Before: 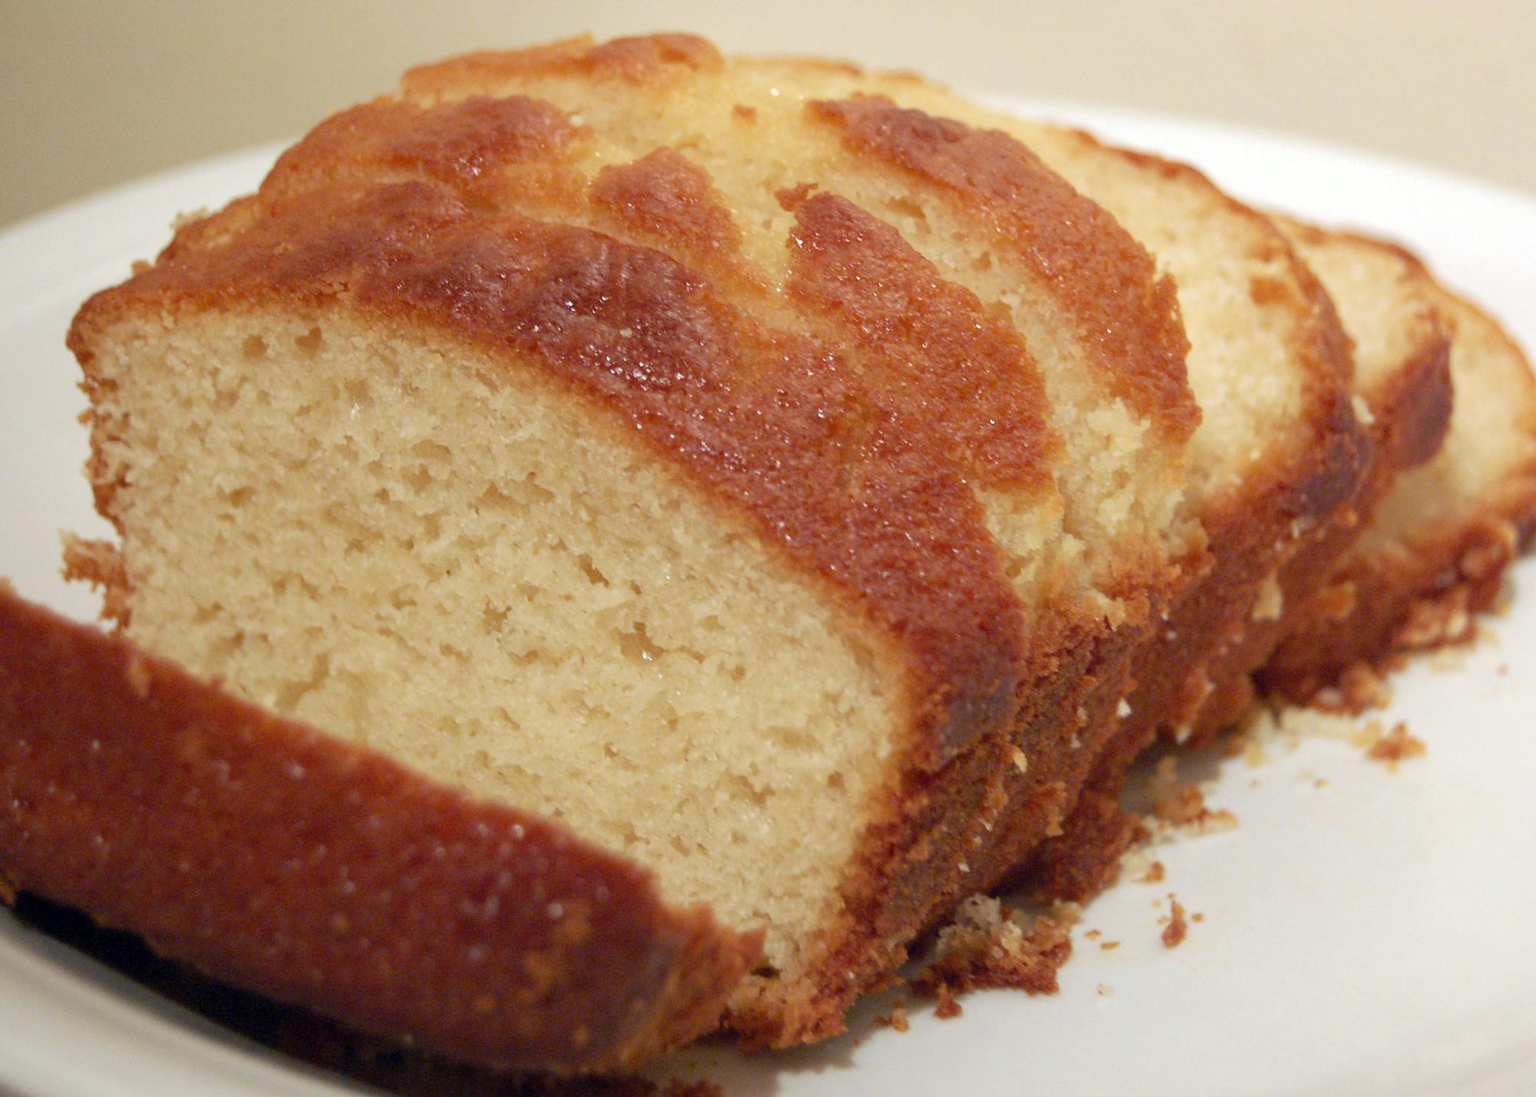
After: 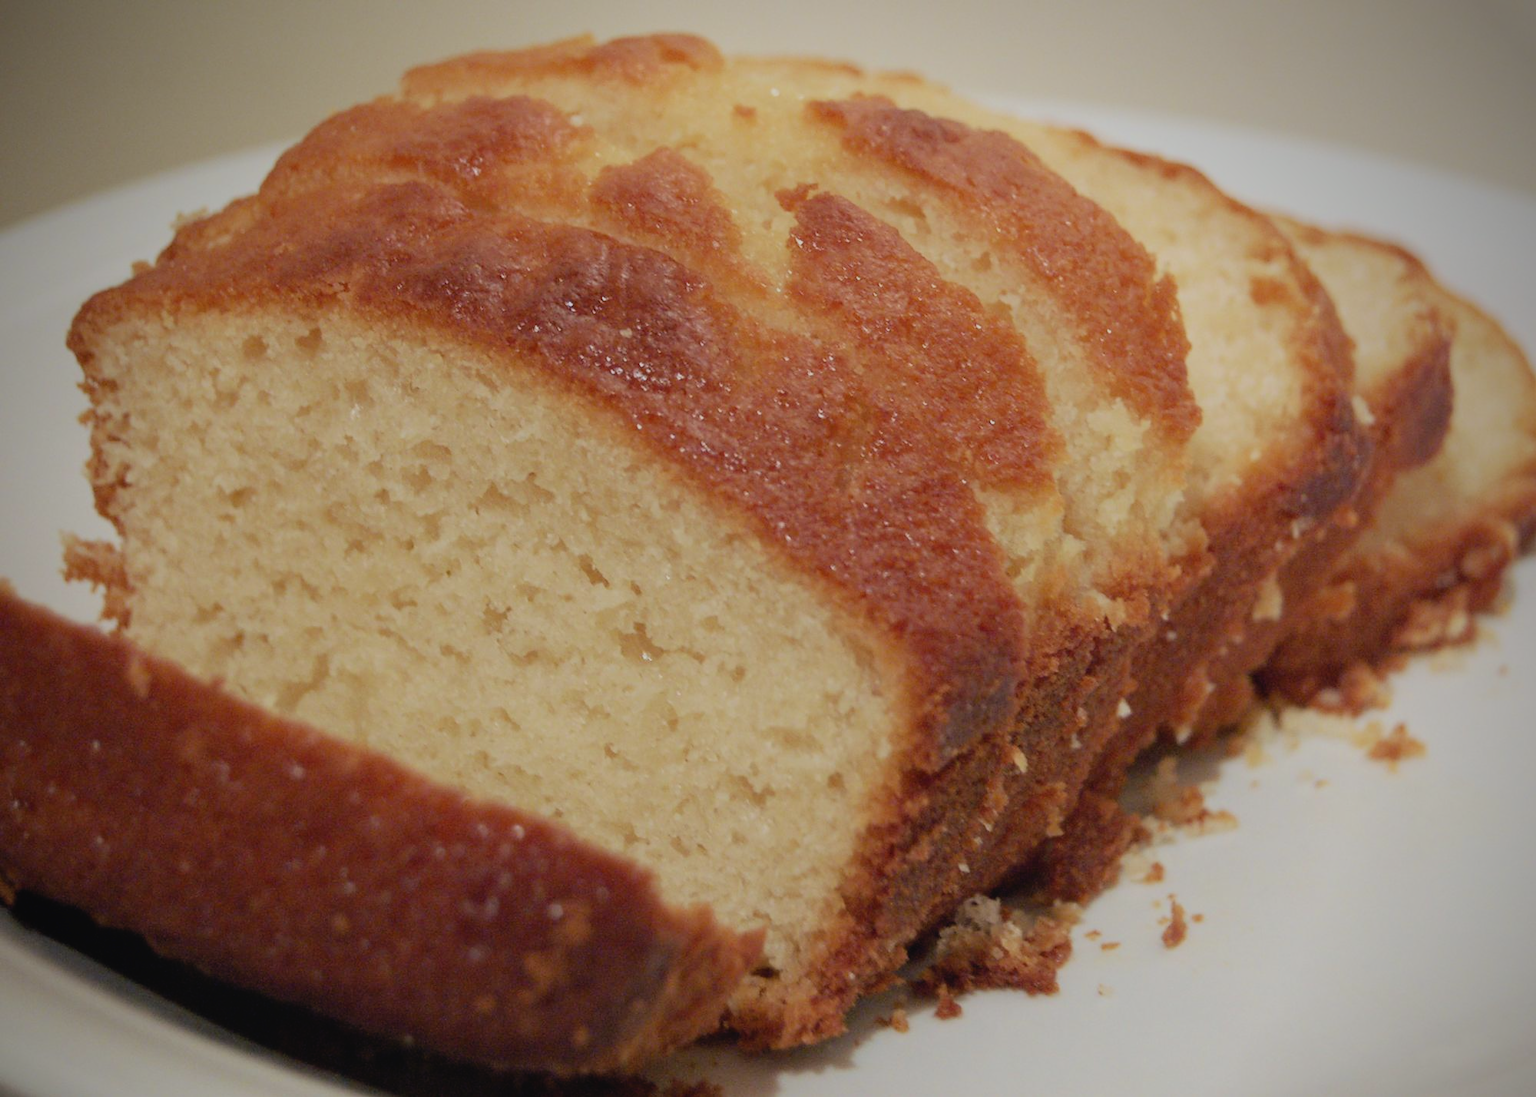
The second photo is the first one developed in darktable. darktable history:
filmic rgb: black relative exposure -7.65 EV, white relative exposure 4.56 EV, hardness 3.61, color science v6 (2022)
contrast brightness saturation: contrast -0.08, brightness -0.04, saturation -0.11
vignetting: brightness -0.629, saturation -0.007, center (-0.028, 0.239)
